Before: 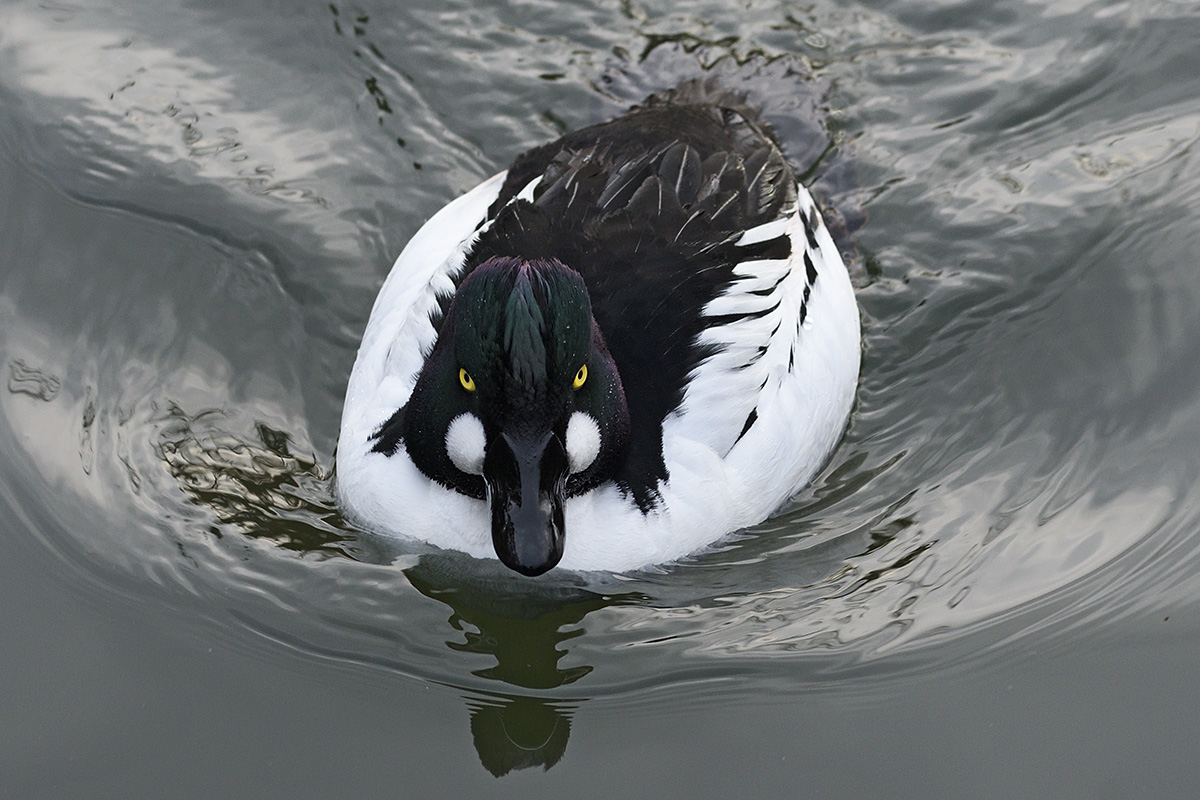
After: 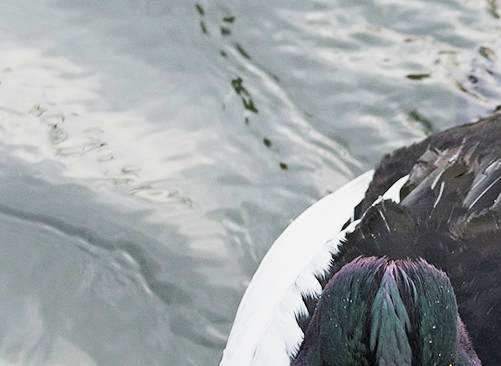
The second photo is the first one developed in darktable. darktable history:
exposure: black level correction 0, exposure 1.628 EV, compensate highlight preservation false
crop and rotate: left 11.218%, top 0.052%, right 46.973%, bottom 54.177%
filmic rgb: black relative exposure -7.65 EV, white relative exposure 4.56 EV, hardness 3.61, contrast 1.053, color science v5 (2021), contrast in shadows safe, contrast in highlights safe
